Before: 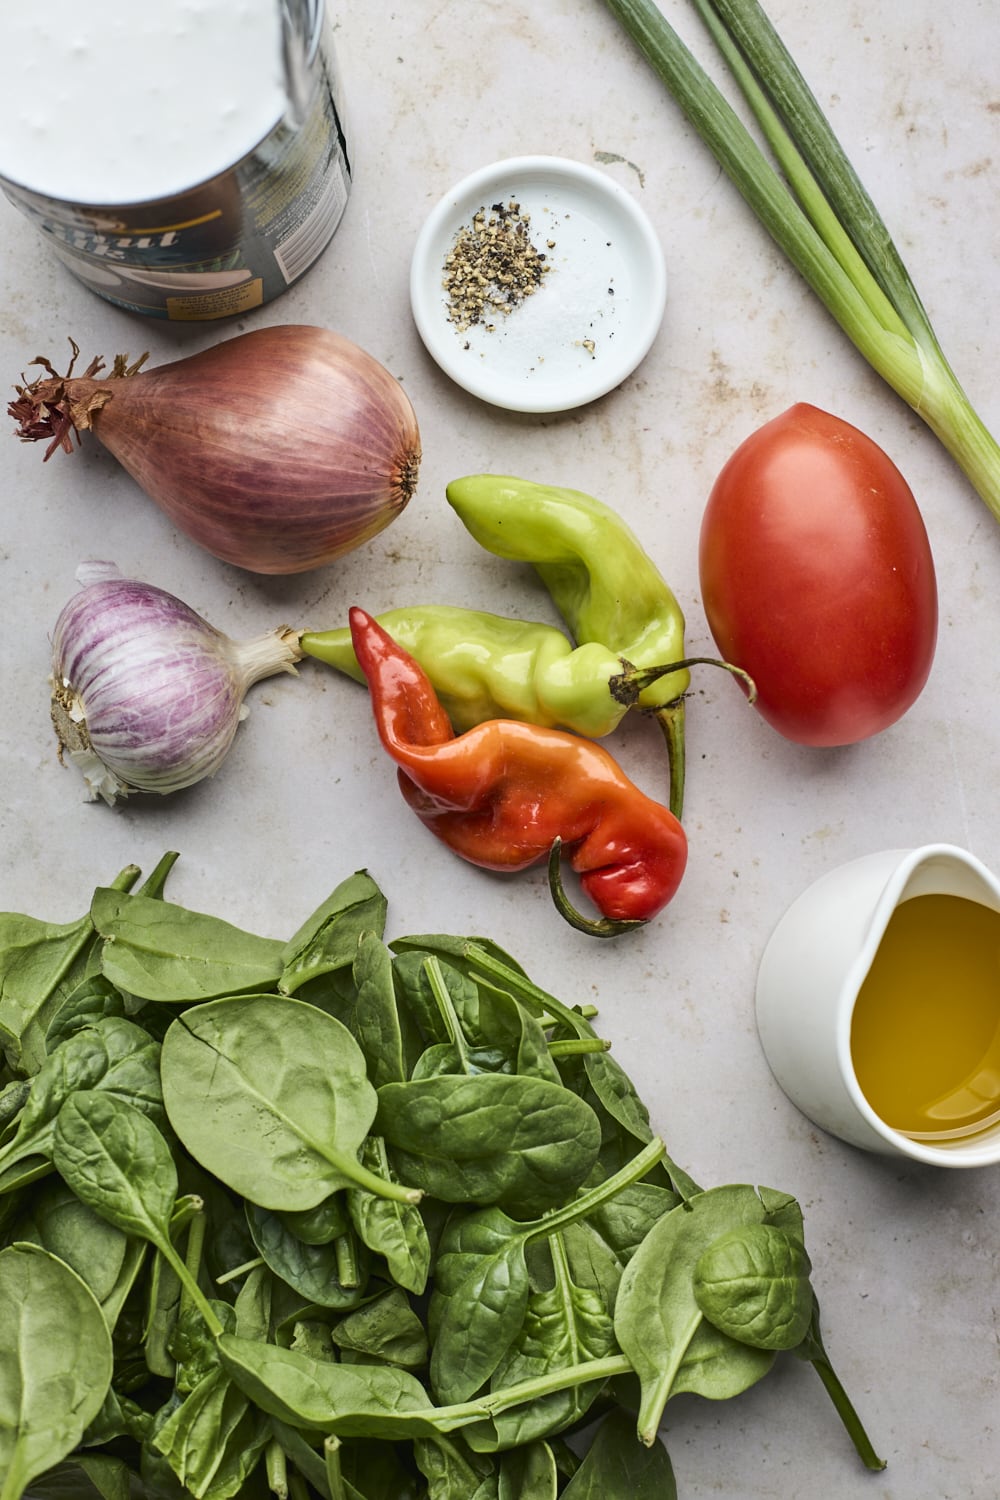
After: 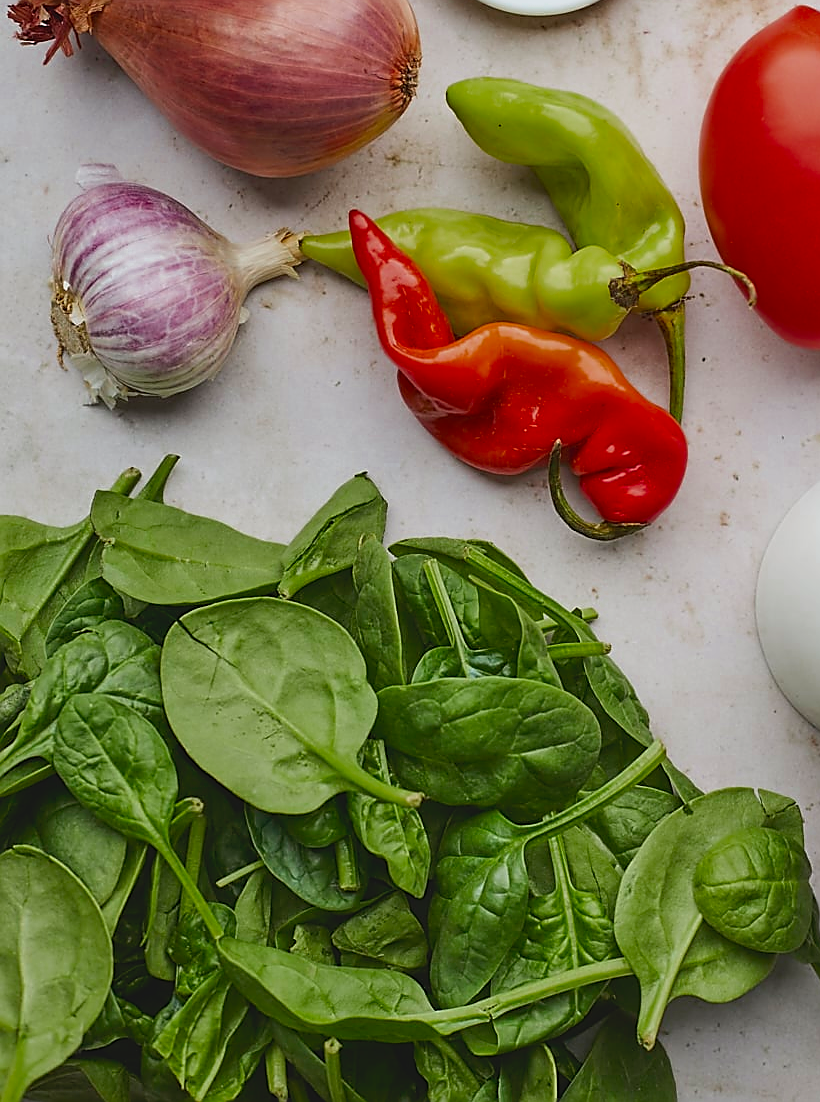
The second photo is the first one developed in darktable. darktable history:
color zones: curves: ch0 [(0.27, 0.396) (0.563, 0.504) (0.75, 0.5) (0.787, 0.307)]
crop: top 26.531%, right 17.959%
sharpen: radius 1.4, amount 1.25, threshold 0.7
lowpass: radius 0.1, contrast 0.85, saturation 1.1, unbound 0
